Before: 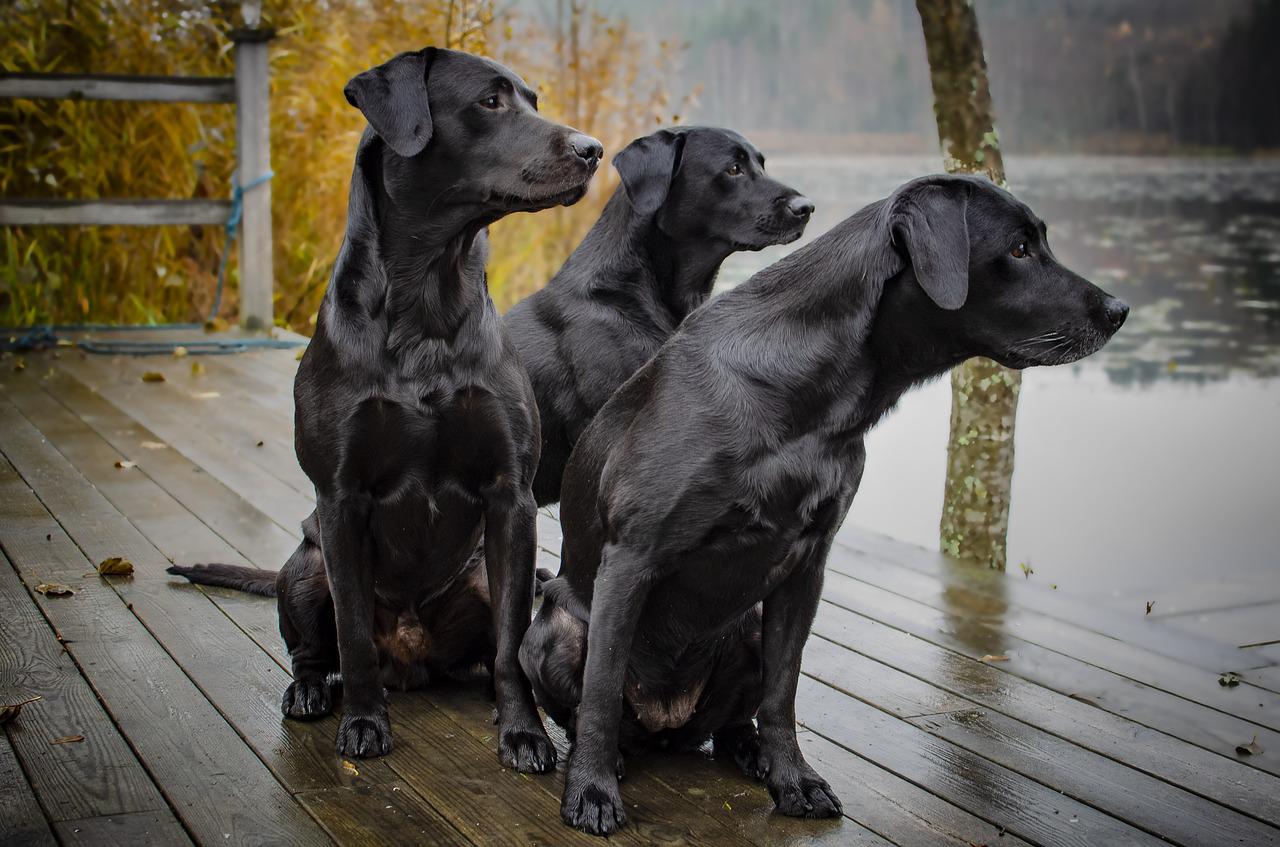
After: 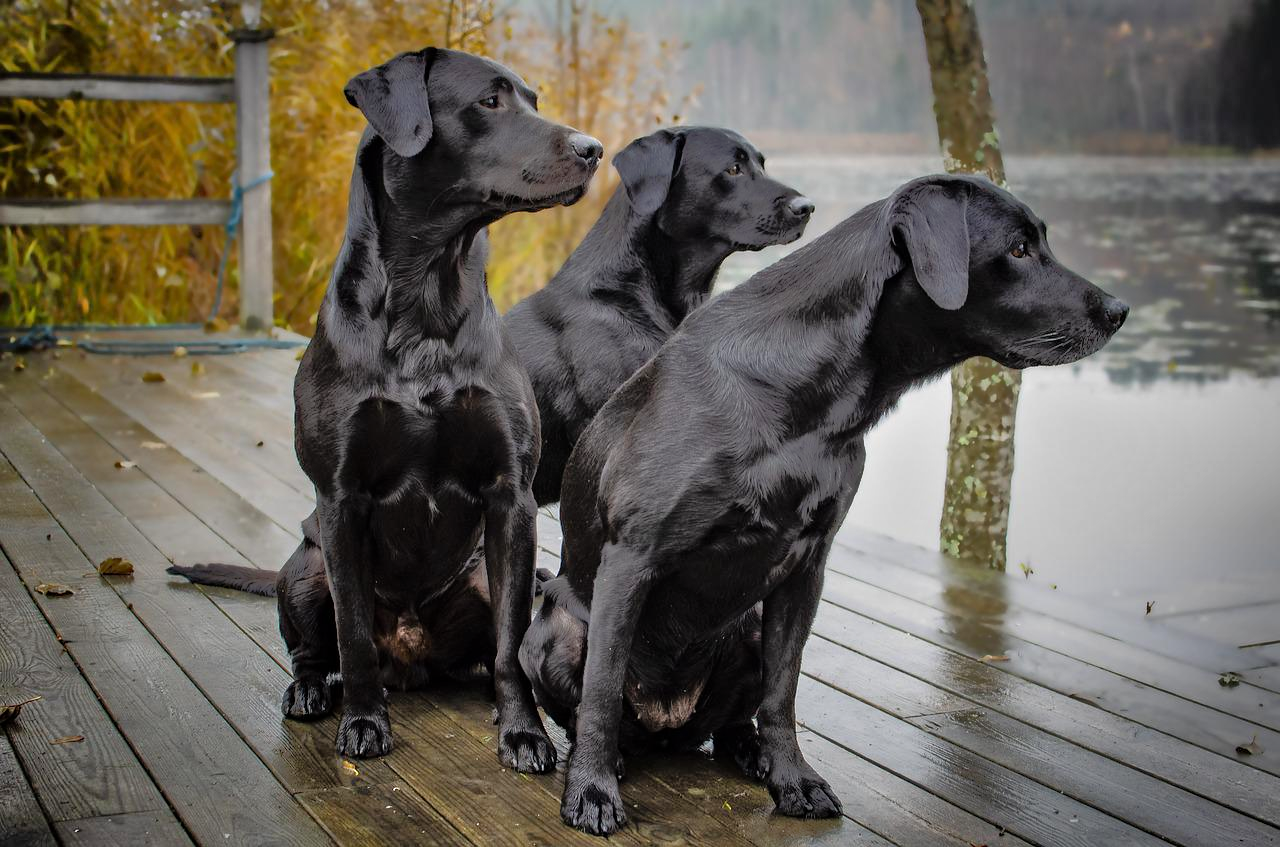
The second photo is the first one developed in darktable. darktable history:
tone equalizer: -8 EV -0.516 EV, -7 EV -0.347 EV, -6 EV -0.115 EV, -5 EV 0.378 EV, -4 EV 0.991 EV, -3 EV 0.809 EV, -2 EV -0.013 EV, -1 EV 0.139 EV, +0 EV -0.013 EV
